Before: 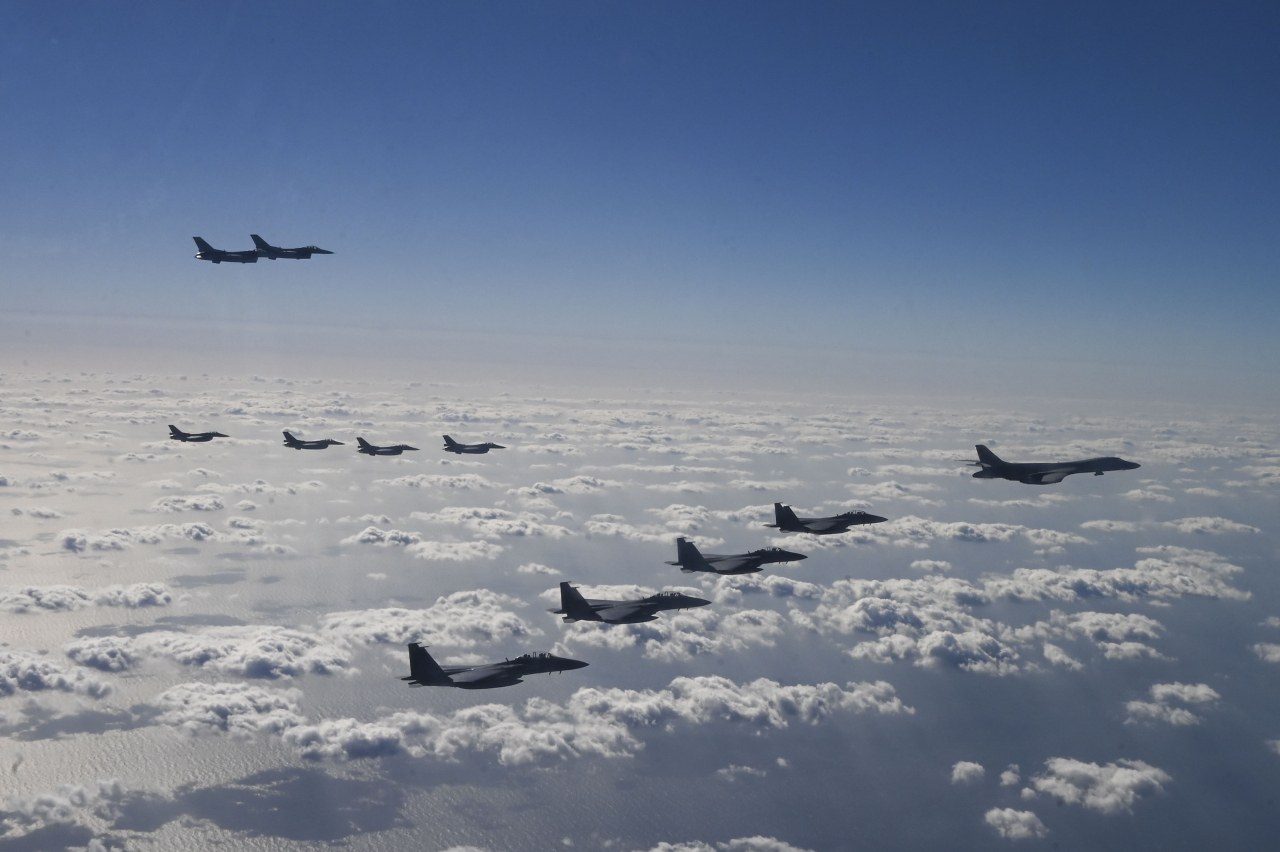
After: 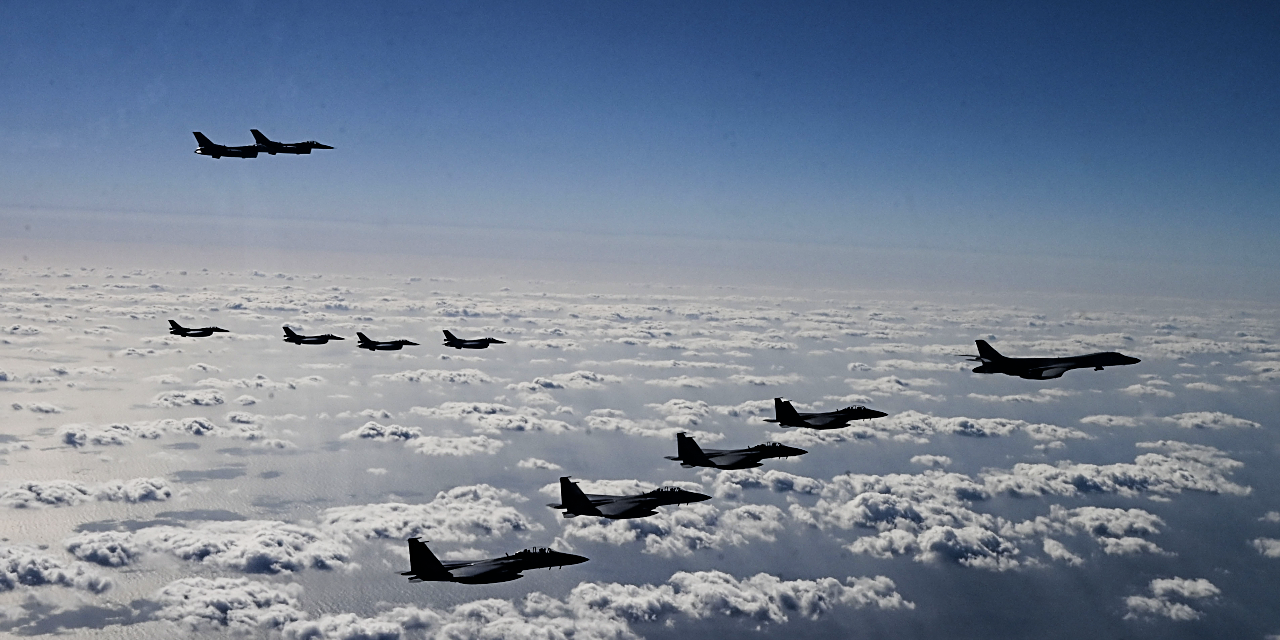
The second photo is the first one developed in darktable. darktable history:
filmic rgb: black relative exposure -5.02 EV, white relative exposure 3.56 EV, hardness 3.19, contrast 1.297, highlights saturation mix -49.85%
sharpen: on, module defaults
haze removal: strength 0.293, distance 0.257, compatibility mode true, adaptive false
crop and rotate: top 12.362%, bottom 12.459%
